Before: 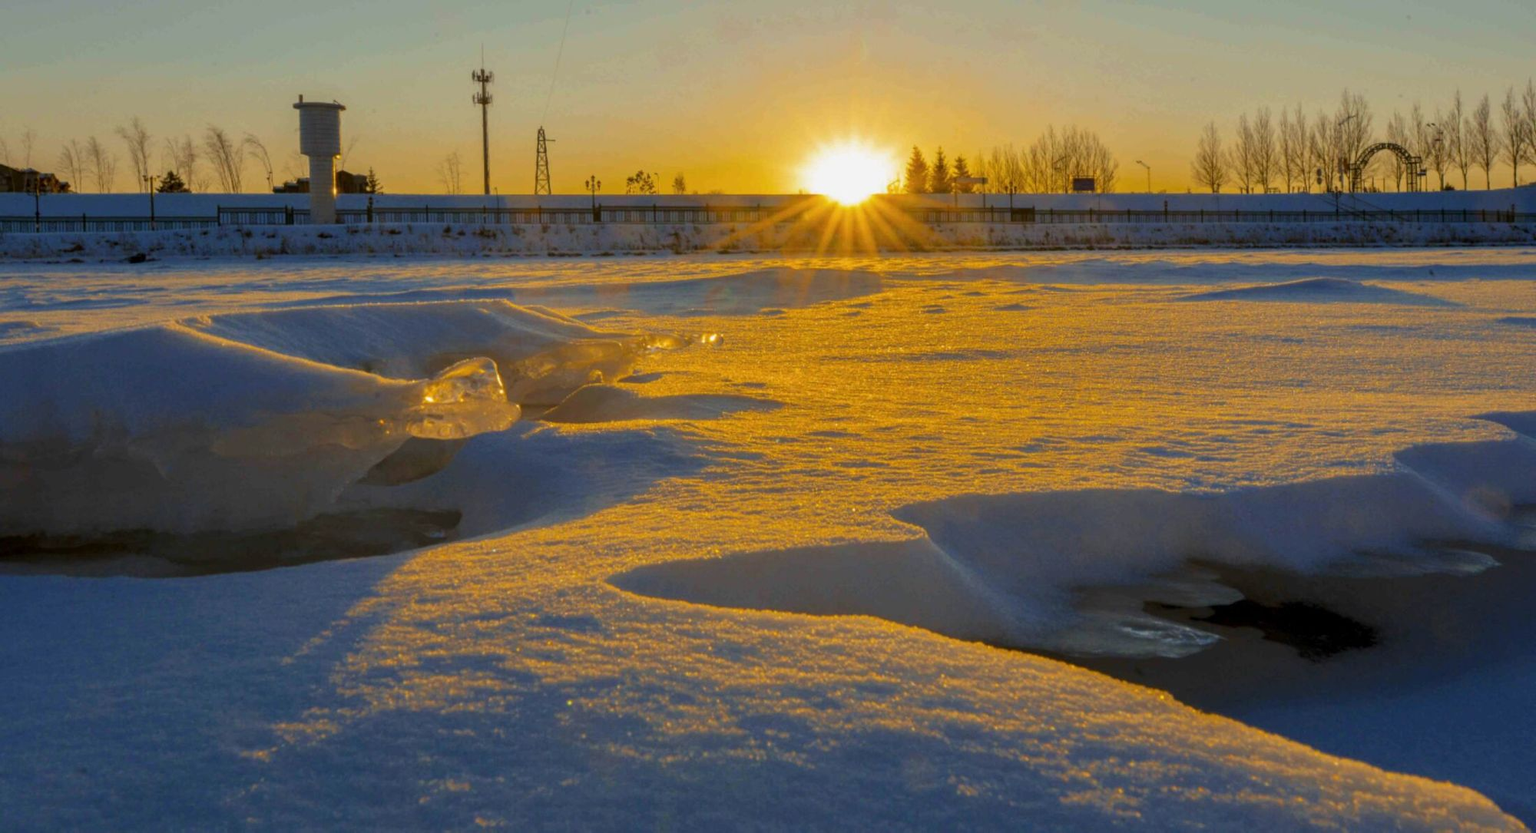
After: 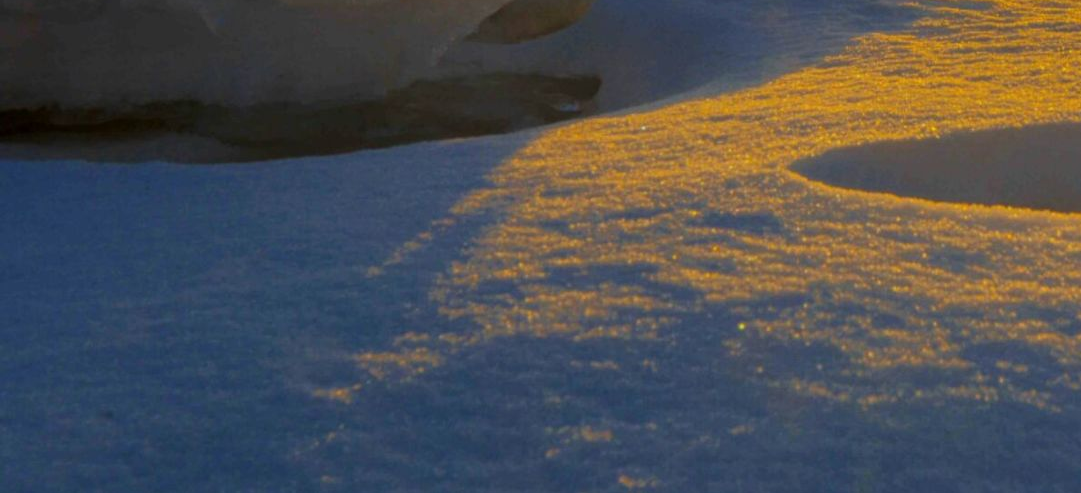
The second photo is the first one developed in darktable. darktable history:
crop and rotate: top 54.32%, right 45.939%, bottom 0.168%
